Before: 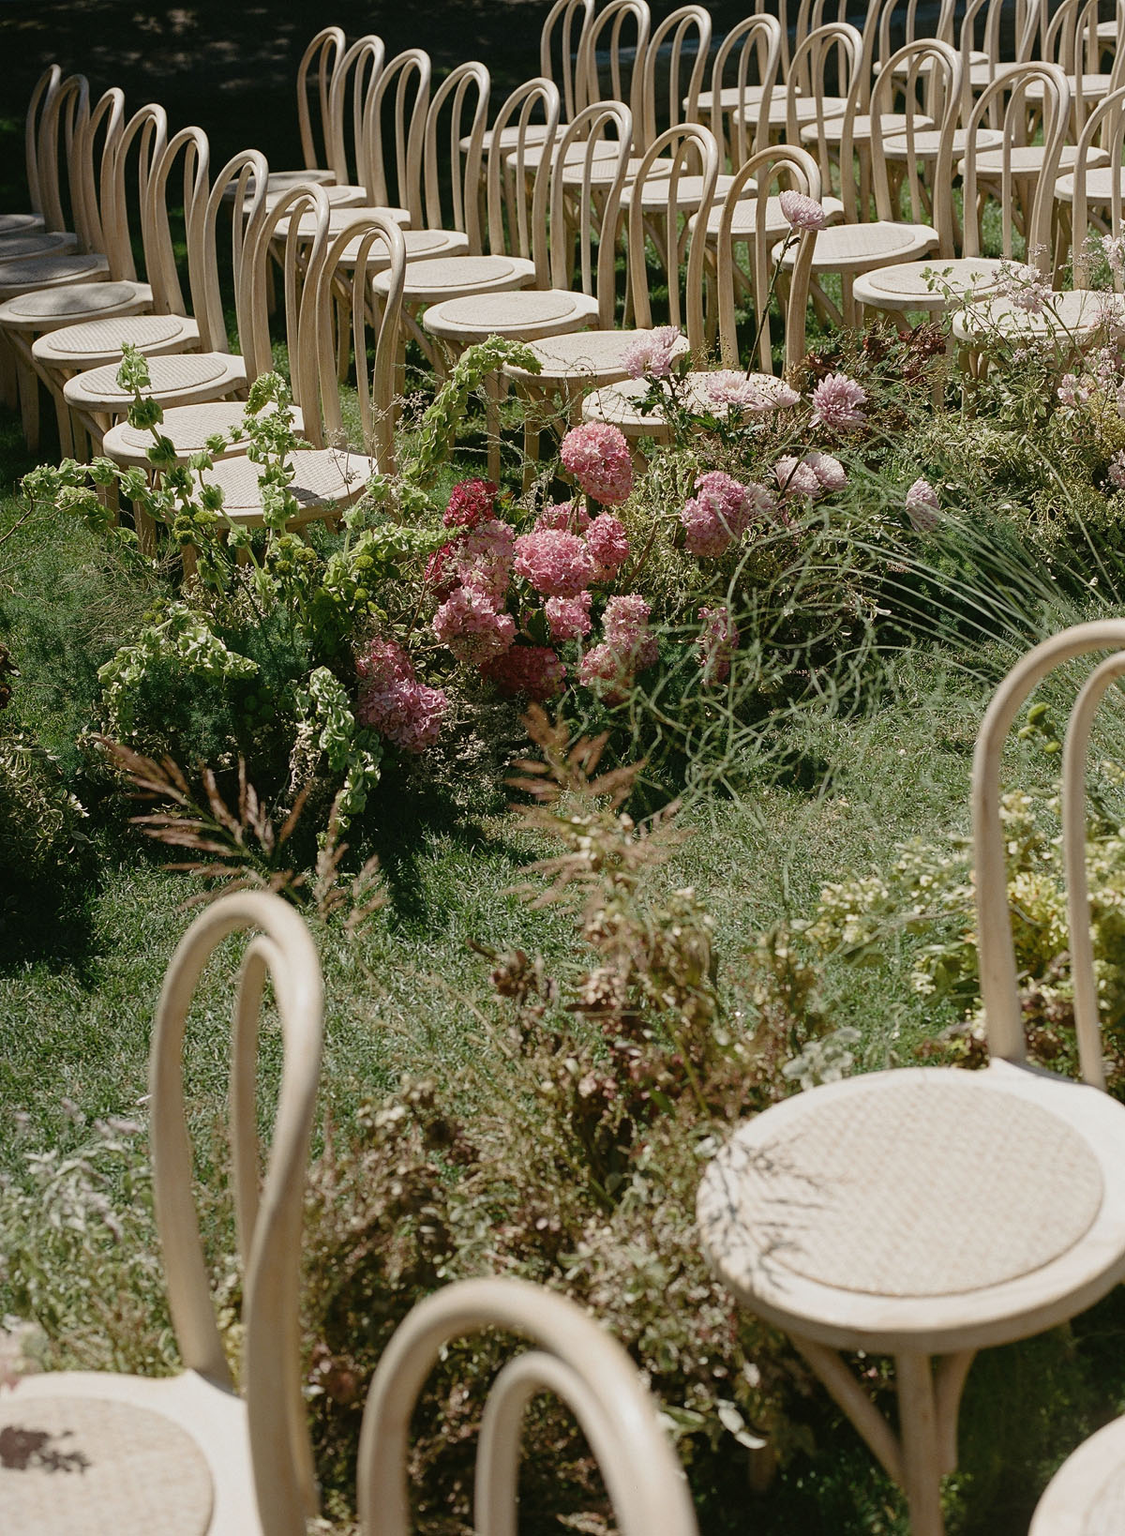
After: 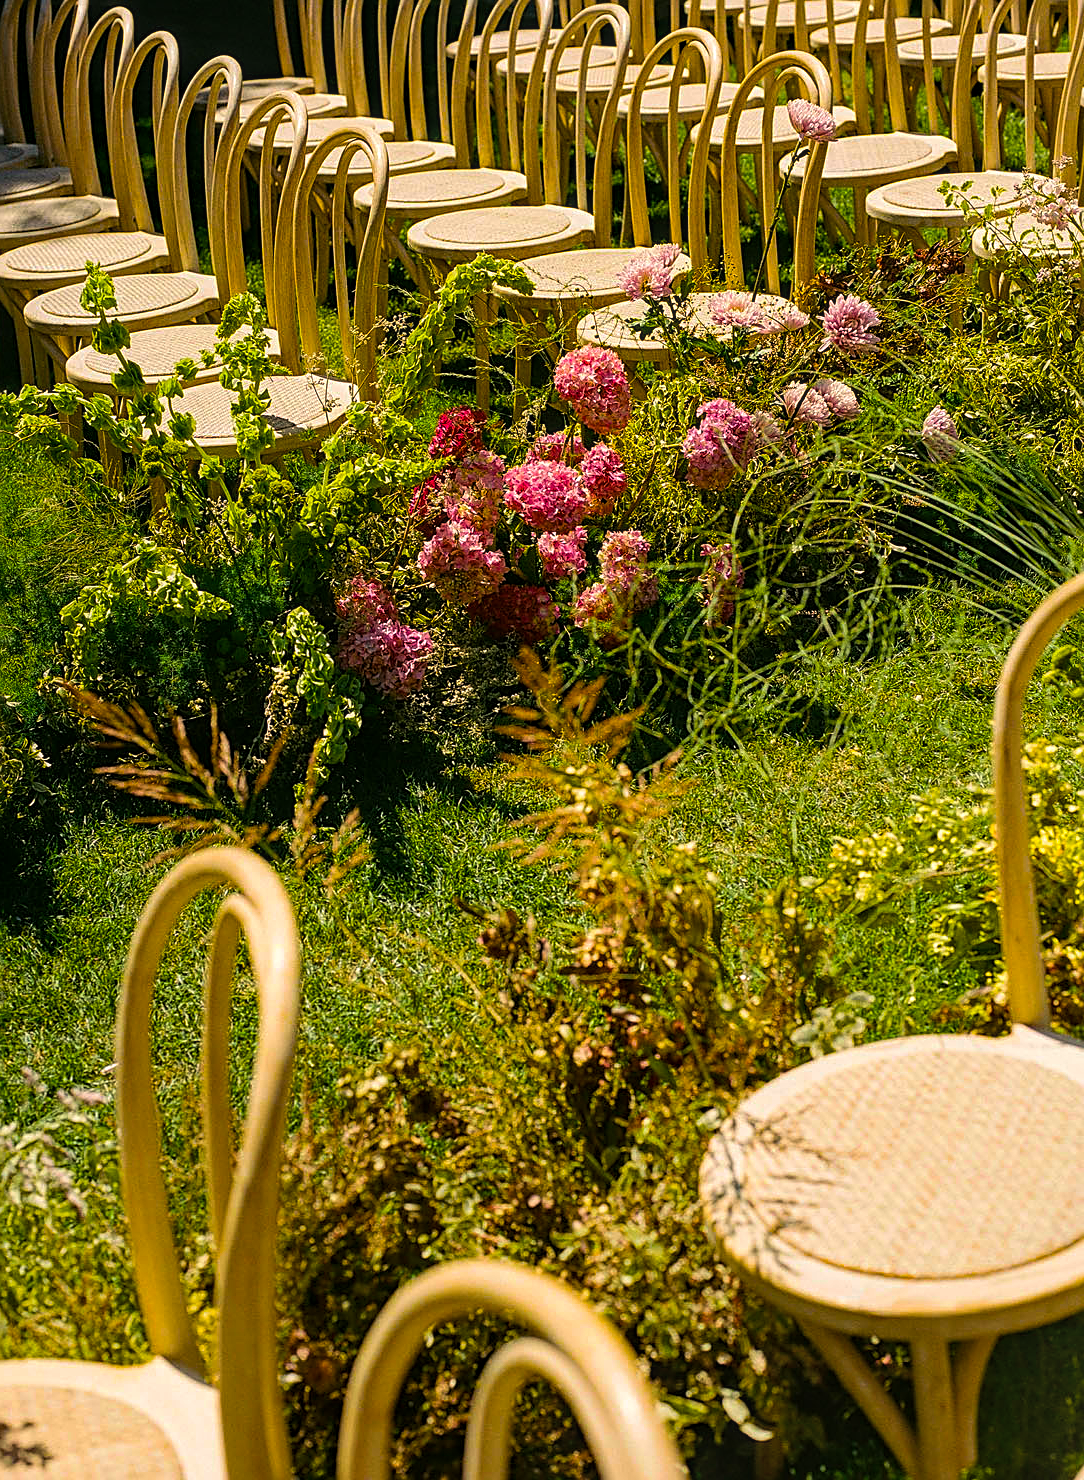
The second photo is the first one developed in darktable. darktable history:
local contrast: on, module defaults
tone equalizer: -8 EV -0.444 EV, -7 EV -0.4 EV, -6 EV -0.301 EV, -5 EV -0.197 EV, -3 EV 0.237 EV, -2 EV 0.322 EV, -1 EV 0.365 EV, +0 EV 0.396 EV, edges refinement/feathering 500, mask exposure compensation -1.57 EV, preserve details no
crop: left 3.695%, top 6.402%, right 5.959%, bottom 3.236%
color balance rgb: highlights gain › chroma 1.607%, highlights gain › hue 55.61°, linear chroma grading › highlights 99.177%, linear chroma grading › global chroma 23.959%, perceptual saturation grading › global saturation 25.317%, global vibrance 20%
sharpen: on, module defaults
haze removal: adaptive false
